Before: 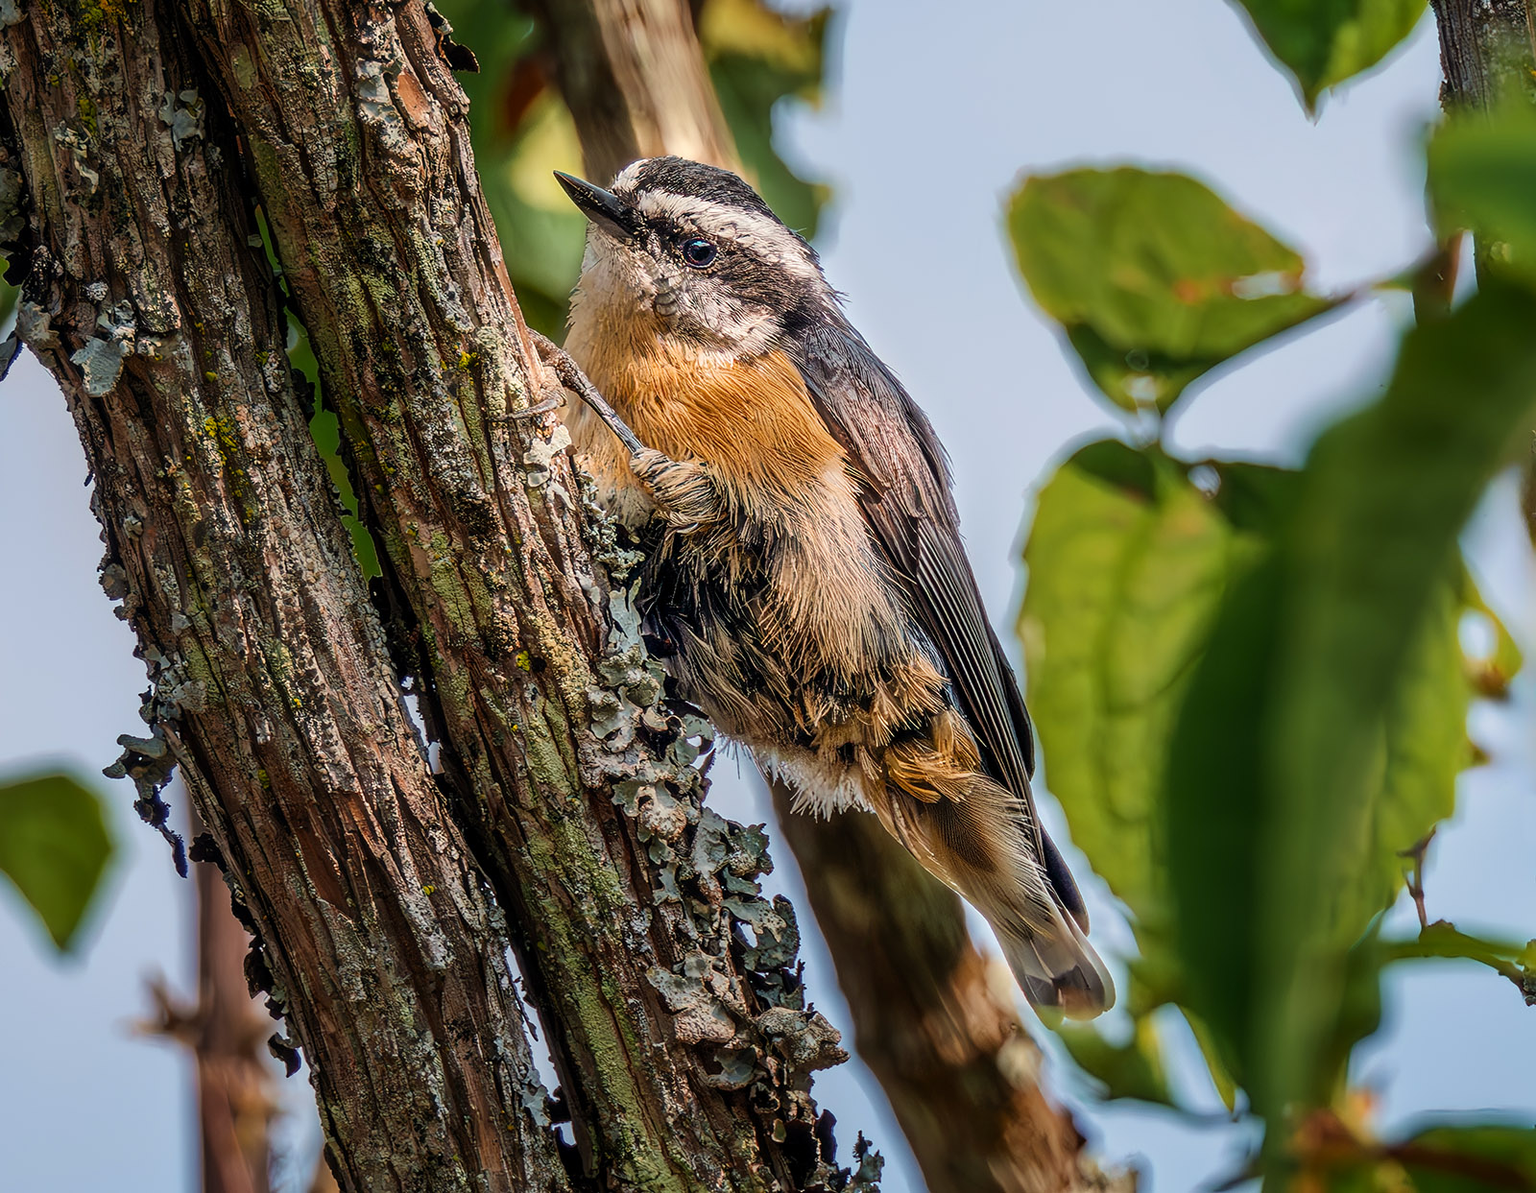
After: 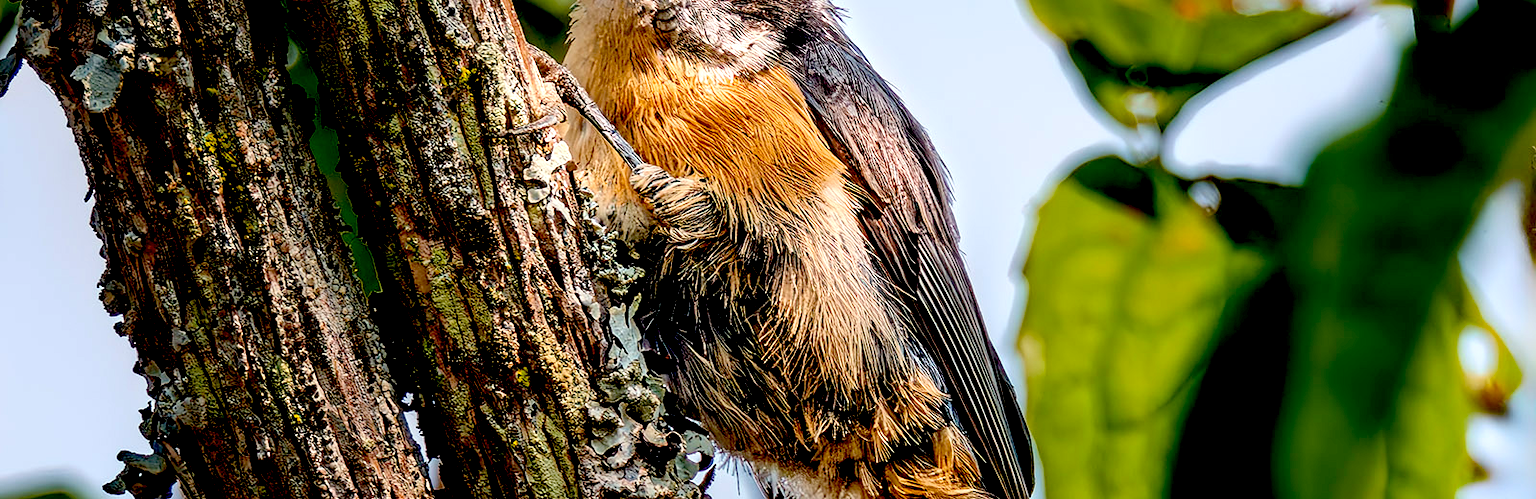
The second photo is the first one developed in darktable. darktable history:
exposure: black level correction 0.04, exposure 0.5 EV, compensate highlight preservation false
crop and rotate: top 23.84%, bottom 34.294%
